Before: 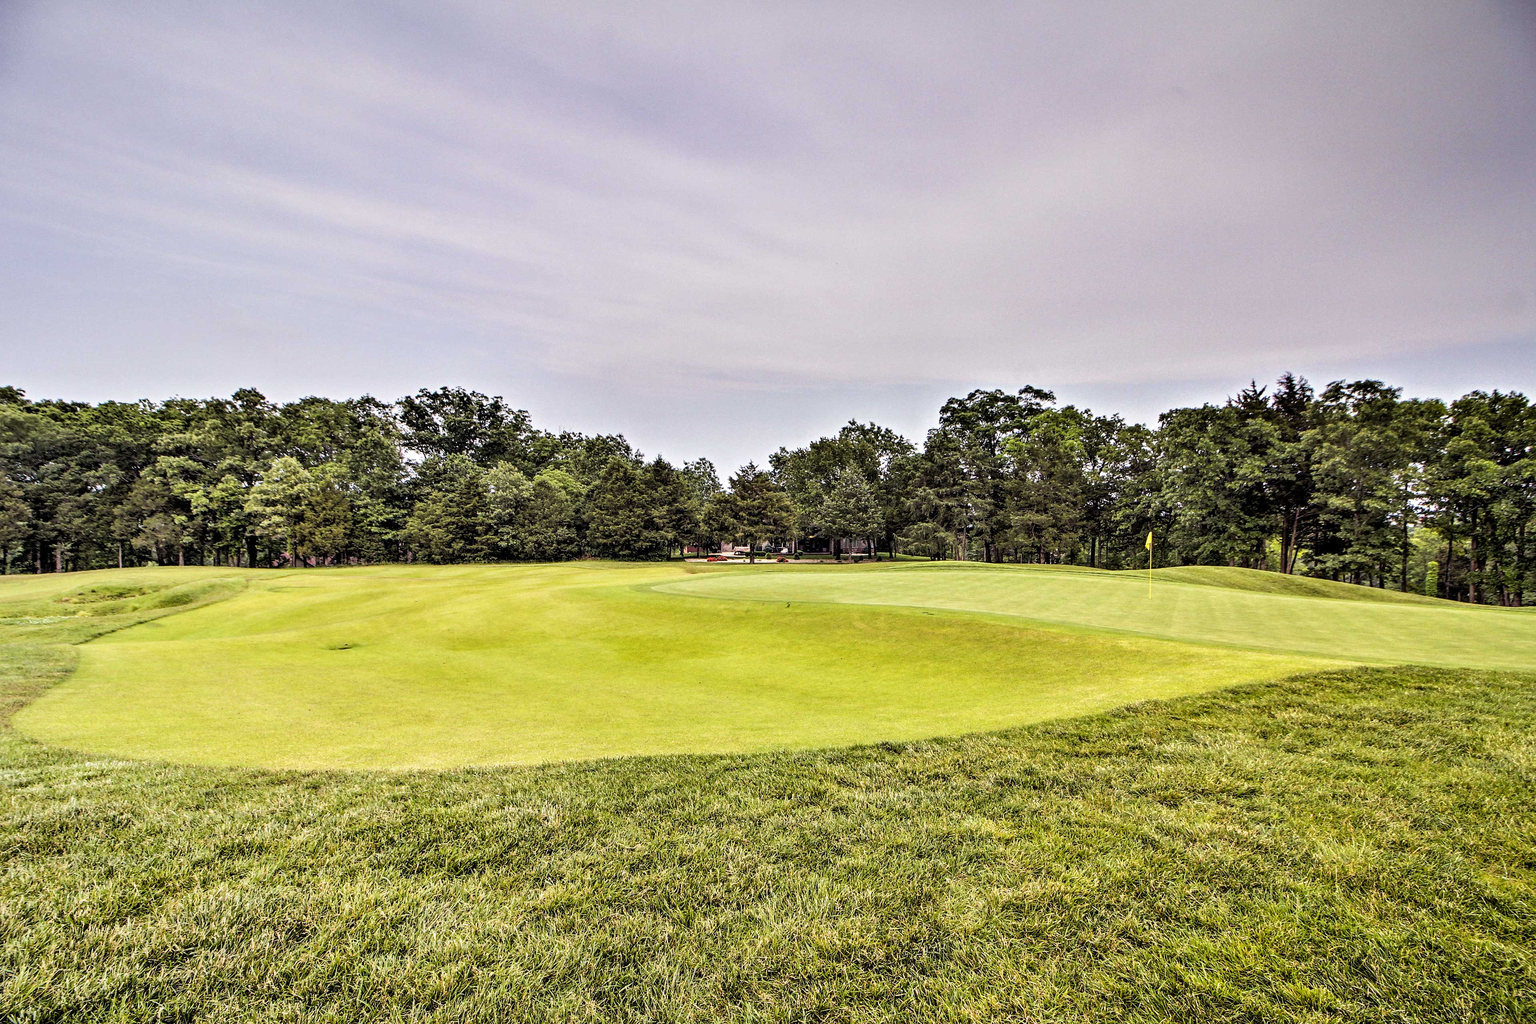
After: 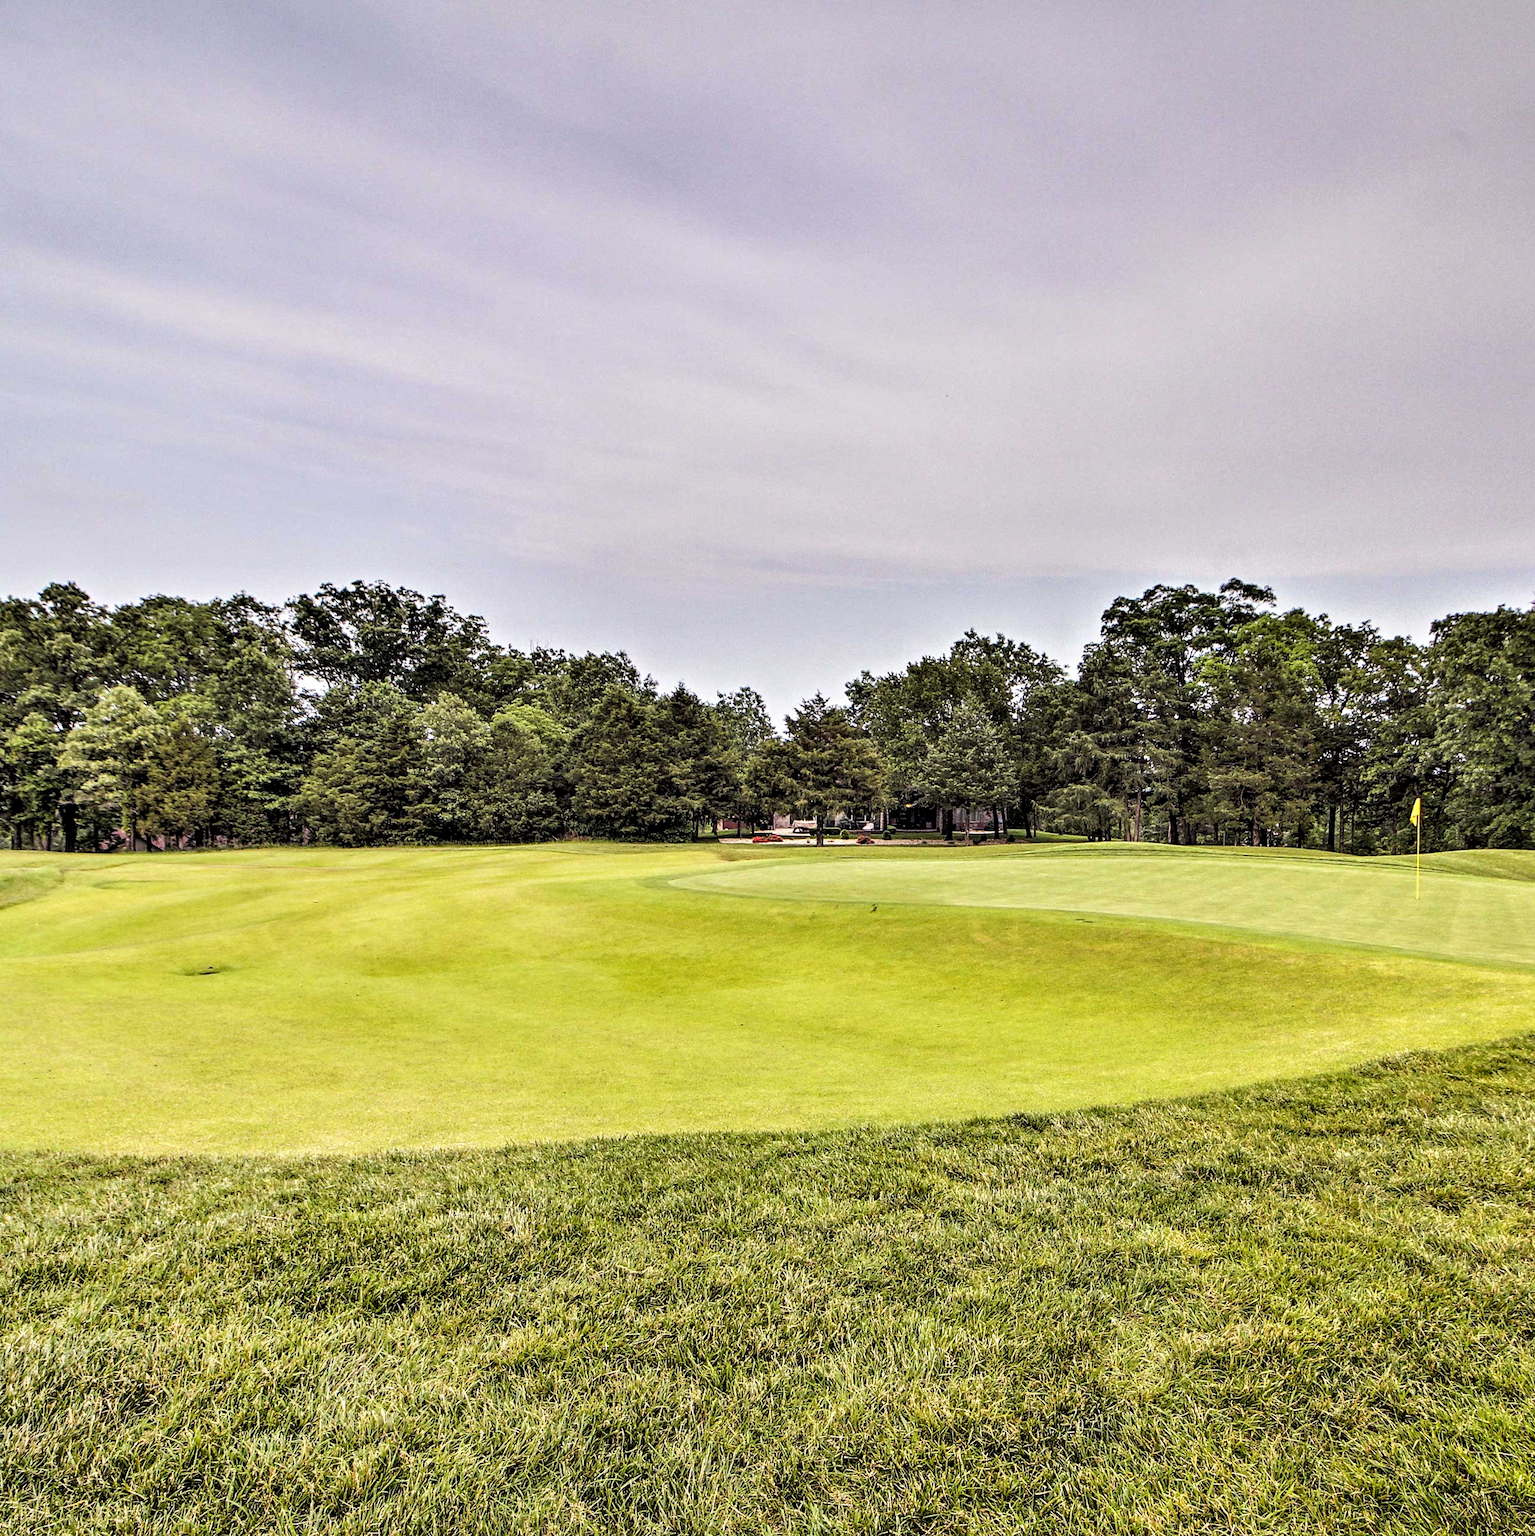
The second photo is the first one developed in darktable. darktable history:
crop and rotate: left 13.433%, right 19.954%
local contrast: highlights 100%, shadows 98%, detail 120%, midtone range 0.2
